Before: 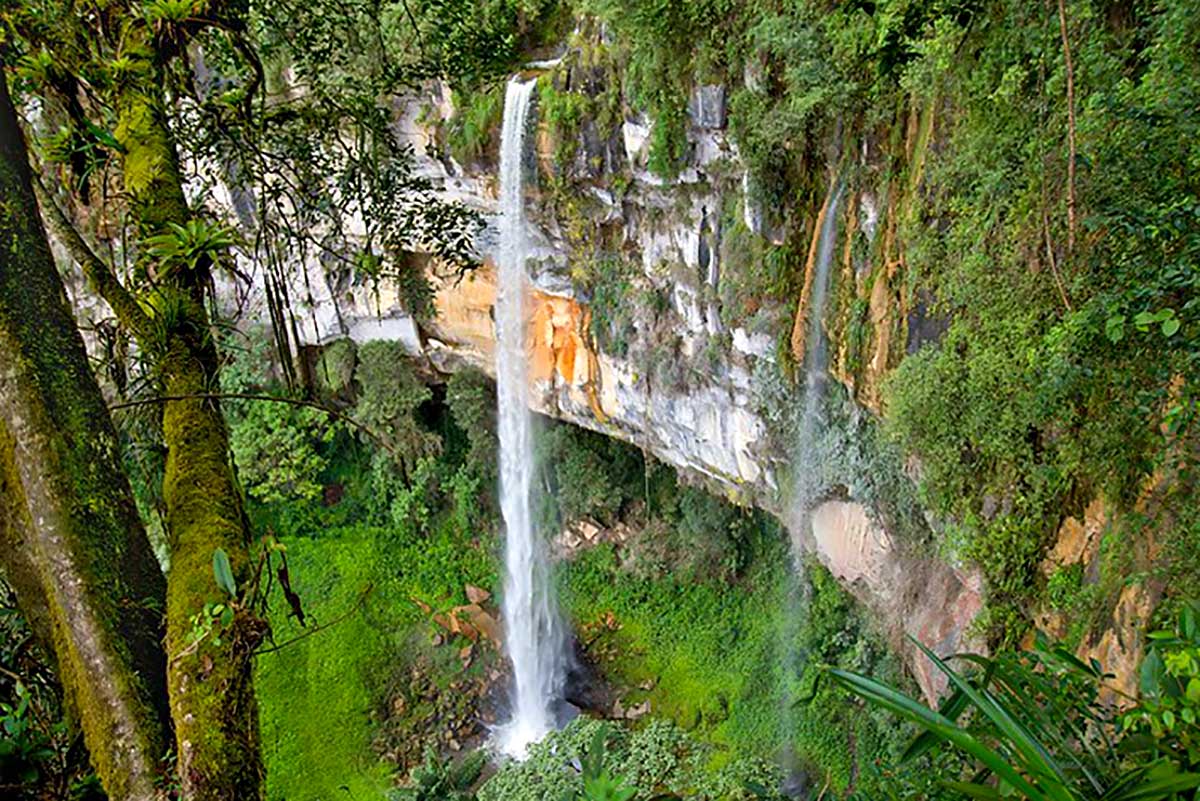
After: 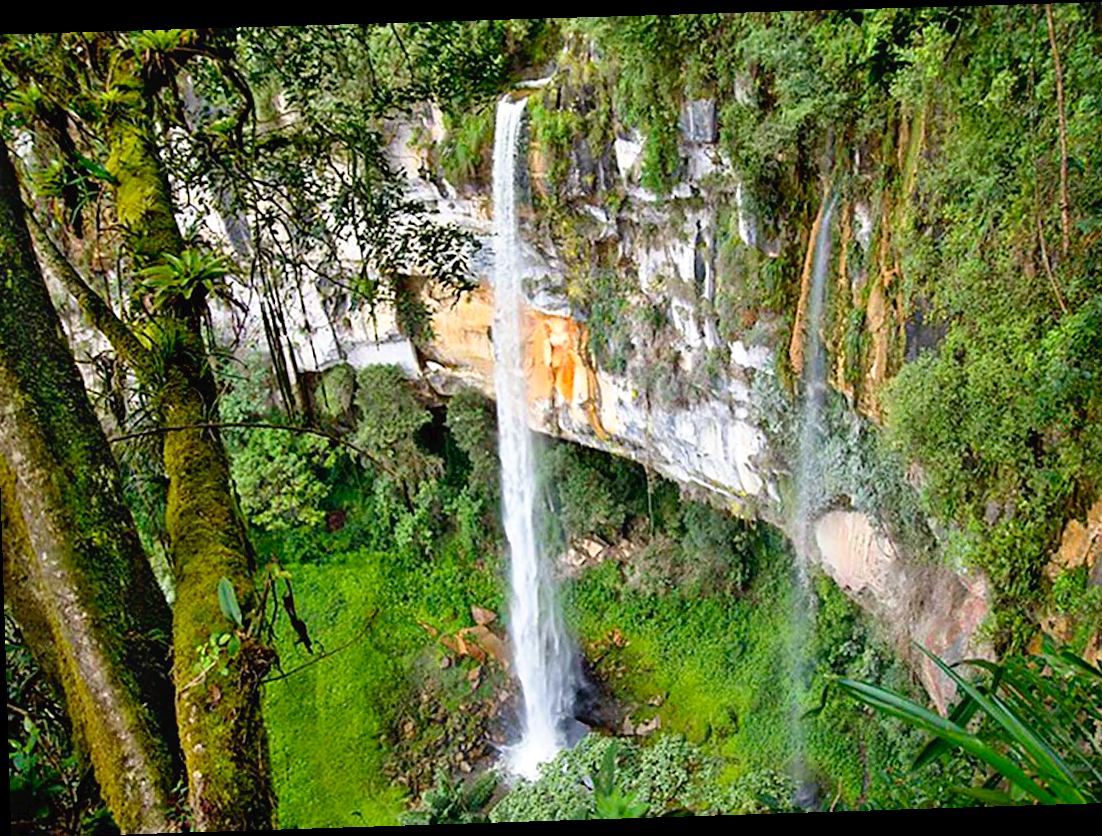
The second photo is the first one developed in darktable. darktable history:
tone curve: curves: ch0 [(0, 0) (0.003, 0.022) (0.011, 0.025) (0.025, 0.025) (0.044, 0.029) (0.069, 0.042) (0.1, 0.068) (0.136, 0.118) (0.177, 0.176) (0.224, 0.233) (0.277, 0.299) (0.335, 0.371) (0.399, 0.448) (0.468, 0.526) (0.543, 0.605) (0.623, 0.684) (0.709, 0.775) (0.801, 0.869) (0.898, 0.957) (1, 1)], preserve colors none
rotate and perspective: rotation -1.77°, lens shift (horizontal) 0.004, automatic cropping off
crop and rotate: left 1.088%, right 8.807%
